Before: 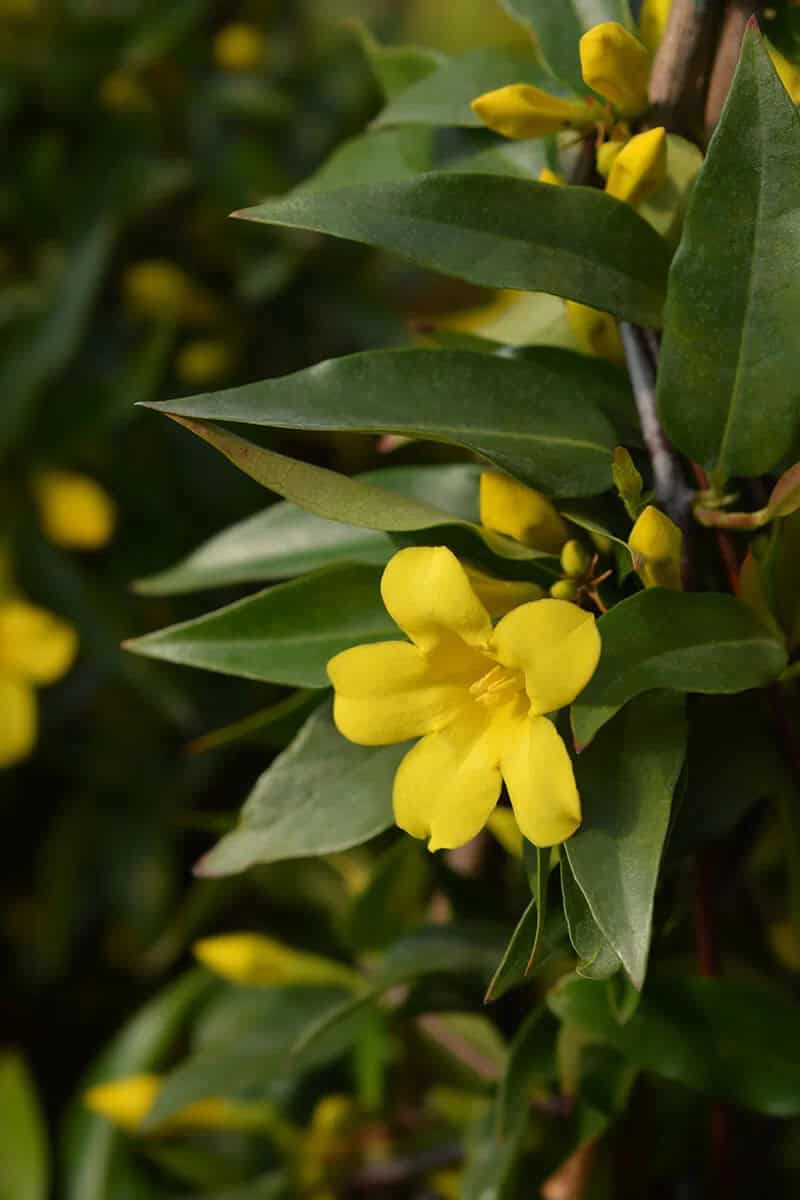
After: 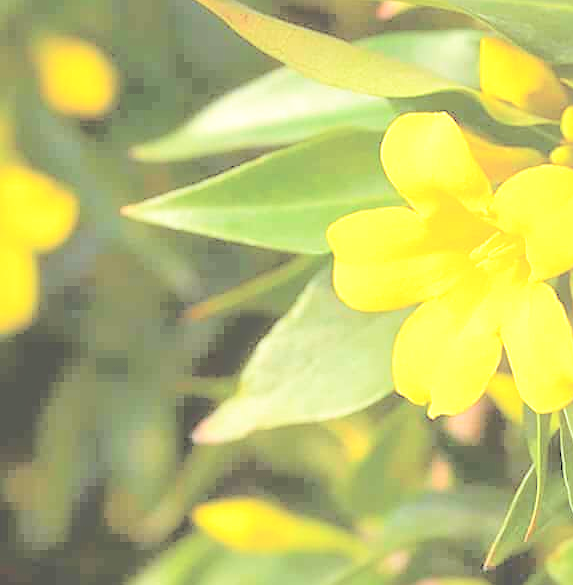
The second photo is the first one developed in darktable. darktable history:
exposure: black level correction 0, exposure 0.703 EV, compensate highlight preservation false
sharpen: on, module defaults
tone curve: curves: ch0 [(0, 0) (0.003, 0.003) (0.011, 0.011) (0.025, 0.024) (0.044, 0.043) (0.069, 0.068) (0.1, 0.097) (0.136, 0.133) (0.177, 0.173) (0.224, 0.219) (0.277, 0.271) (0.335, 0.327) (0.399, 0.39) (0.468, 0.457) (0.543, 0.582) (0.623, 0.655) (0.709, 0.734) (0.801, 0.817) (0.898, 0.906) (1, 1)], color space Lab, linked channels, preserve colors none
contrast brightness saturation: brightness 0.986
crop: top 36.236%, right 28.357%, bottom 15.01%
base curve: curves: ch0 [(0, 0) (0.557, 0.834) (1, 1)], preserve colors none
haze removal: strength -0.1, adaptive false
shadows and highlights: shadows 30.92, highlights 1.09, soften with gaussian
